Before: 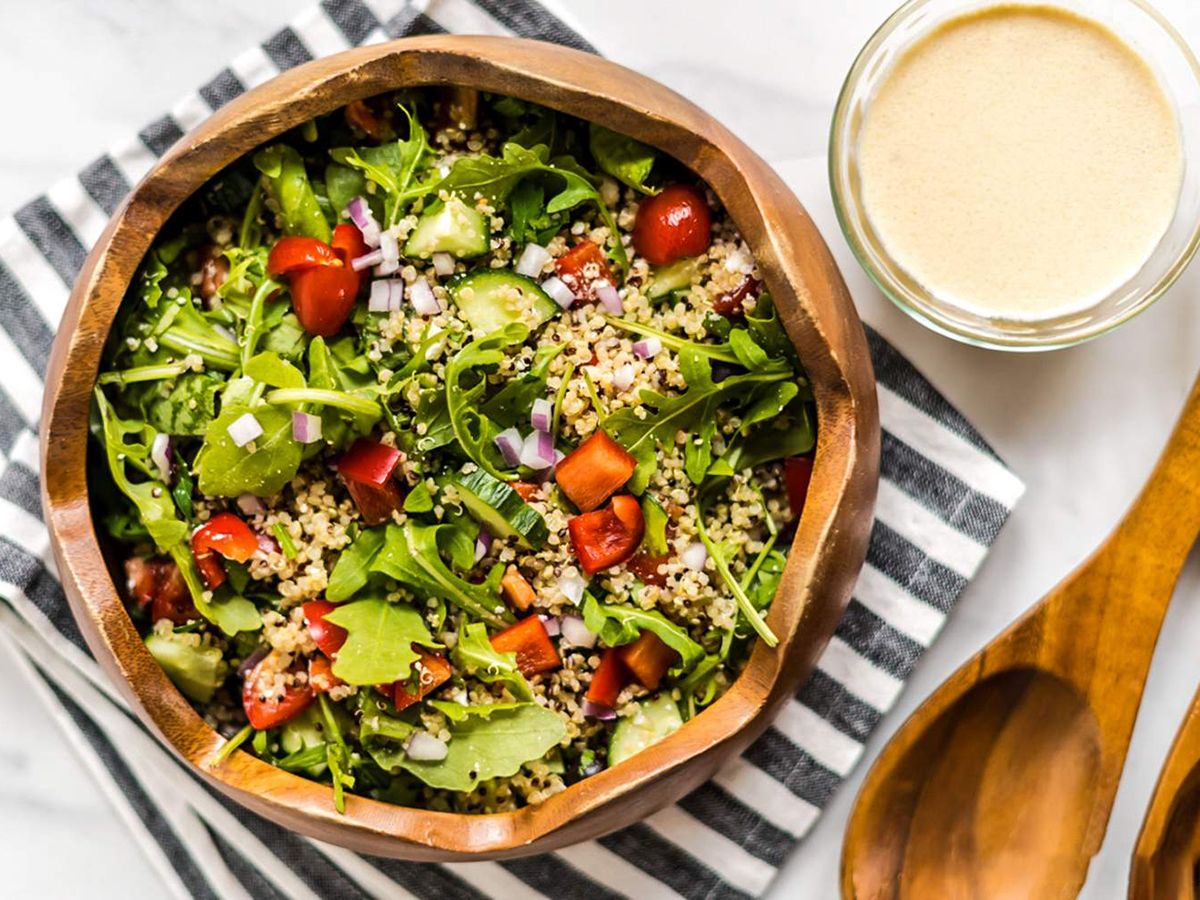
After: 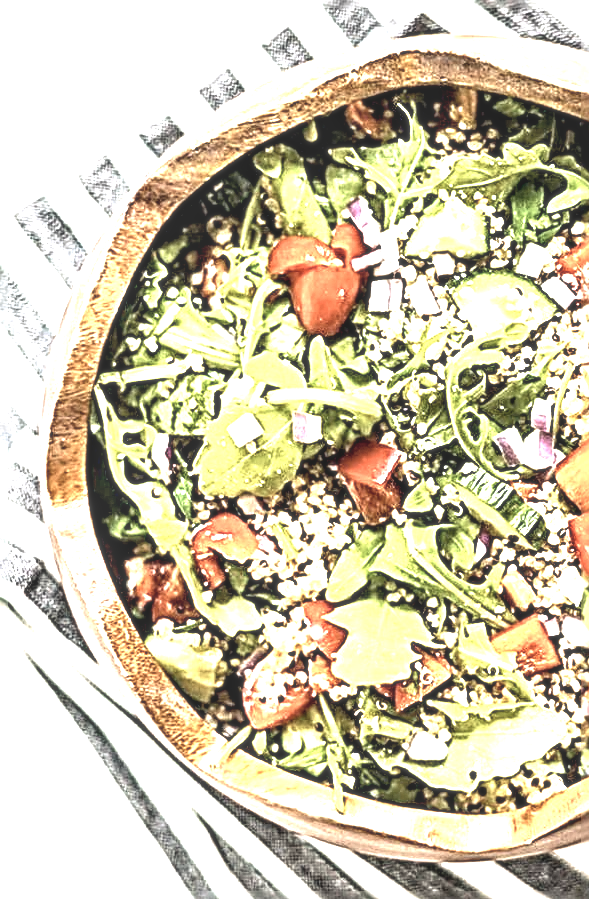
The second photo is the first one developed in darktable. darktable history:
sharpen: radius 3.158, amount 1.731
contrast brightness saturation: contrast 0.1, saturation -0.36
exposure: black level correction 0.001, exposure 2 EV, compensate highlight preservation false
crop and rotate: left 0%, top 0%, right 50.845%
soften: size 10%, saturation 50%, brightness 0.2 EV, mix 10%
local contrast: on, module defaults
rgb curve: curves: ch2 [(0, 0) (0.567, 0.512) (1, 1)], mode RGB, independent channels
